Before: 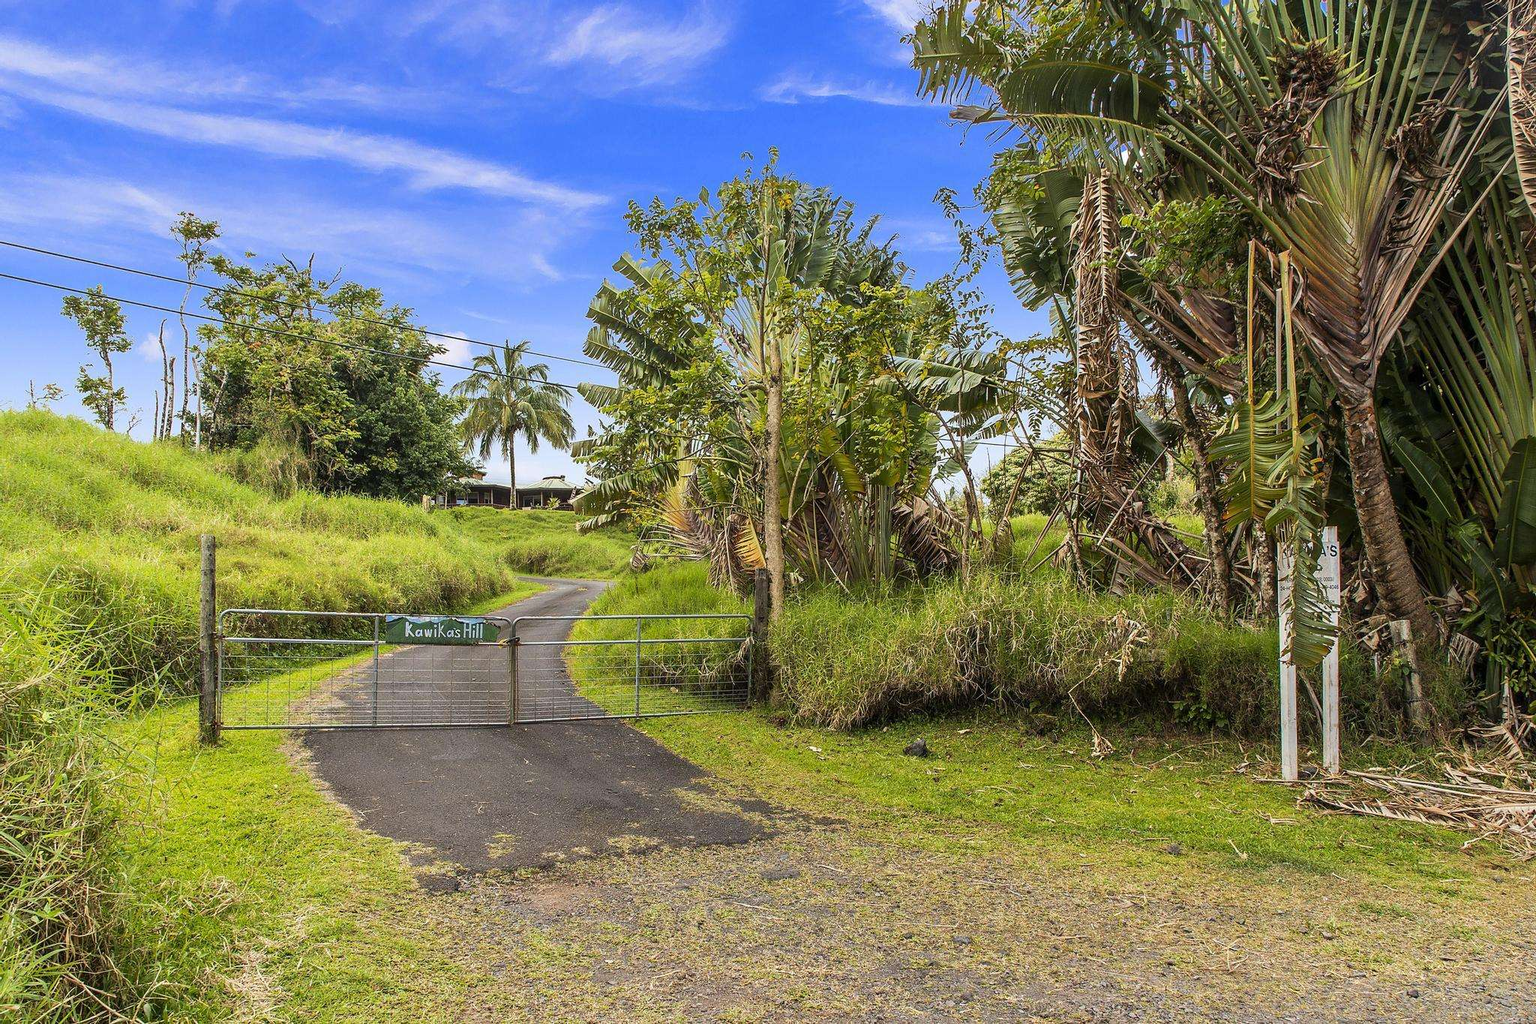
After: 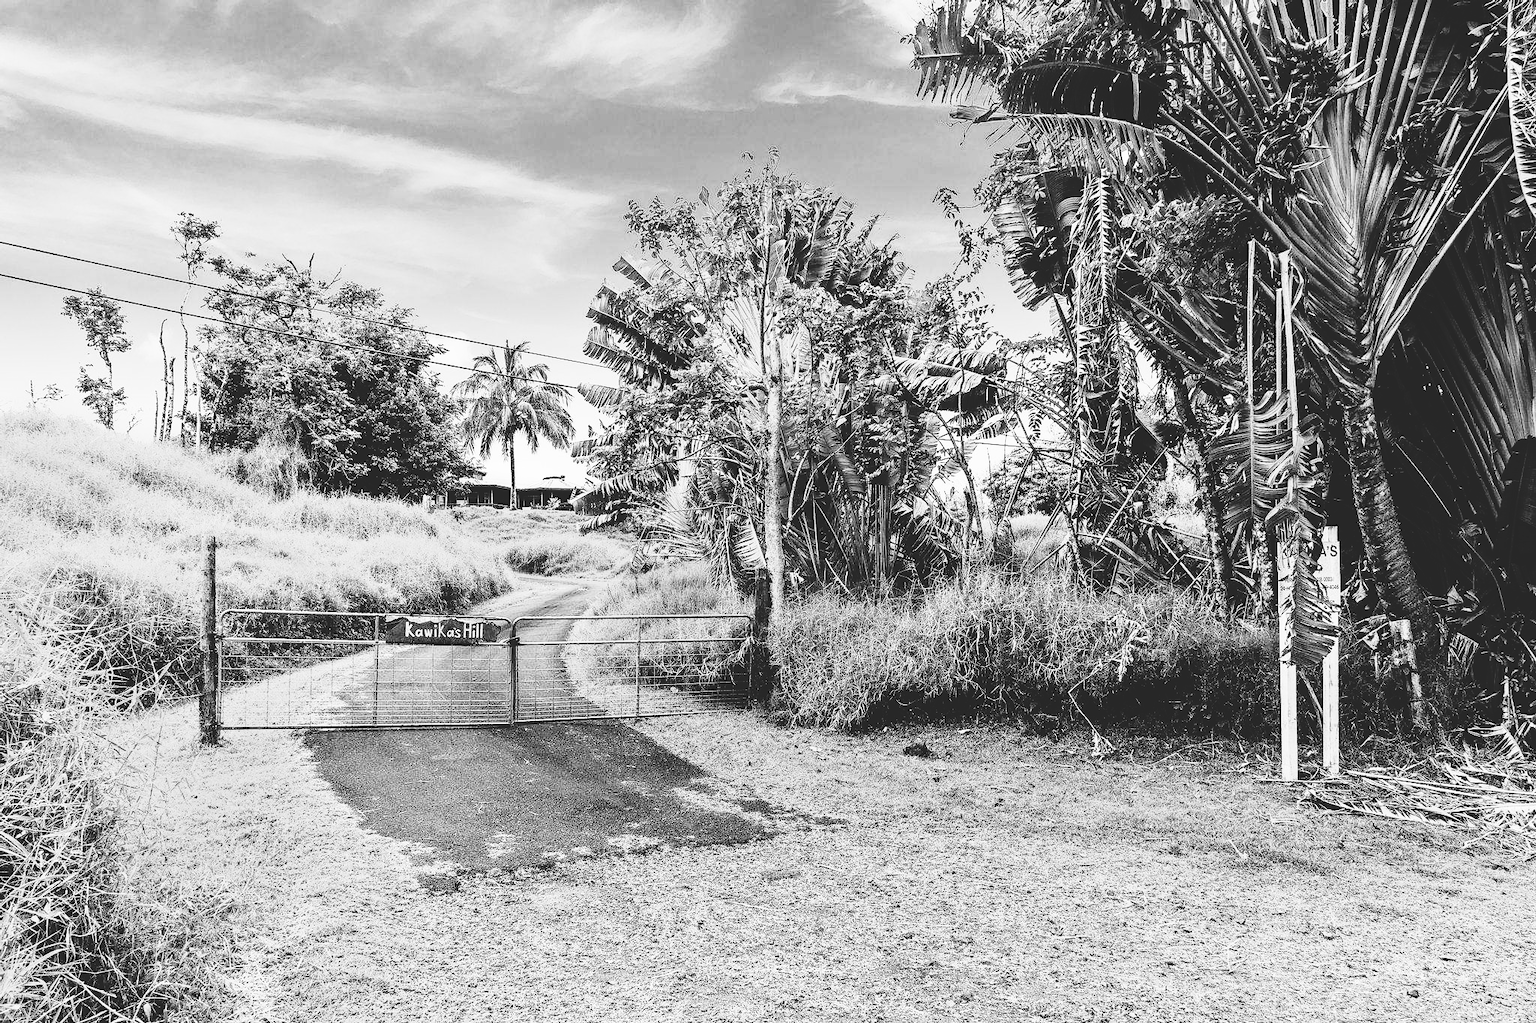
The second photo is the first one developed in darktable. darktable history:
monochrome: a -3.63, b -0.465
rgb curve: curves: ch0 [(0, 0) (0.21, 0.15) (0.24, 0.21) (0.5, 0.75) (0.75, 0.96) (0.89, 0.99) (1, 1)]; ch1 [(0, 0.02) (0.21, 0.13) (0.25, 0.2) (0.5, 0.67) (0.75, 0.9) (0.89, 0.97) (1, 1)]; ch2 [(0, 0.02) (0.21, 0.13) (0.25, 0.2) (0.5, 0.67) (0.75, 0.9) (0.89, 0.97) (1, 1)], compensate middle gray true
base curve: curves: ch0 [(0, 0.02) (0.083, 0.036) (1, 1)], preserve colors none
